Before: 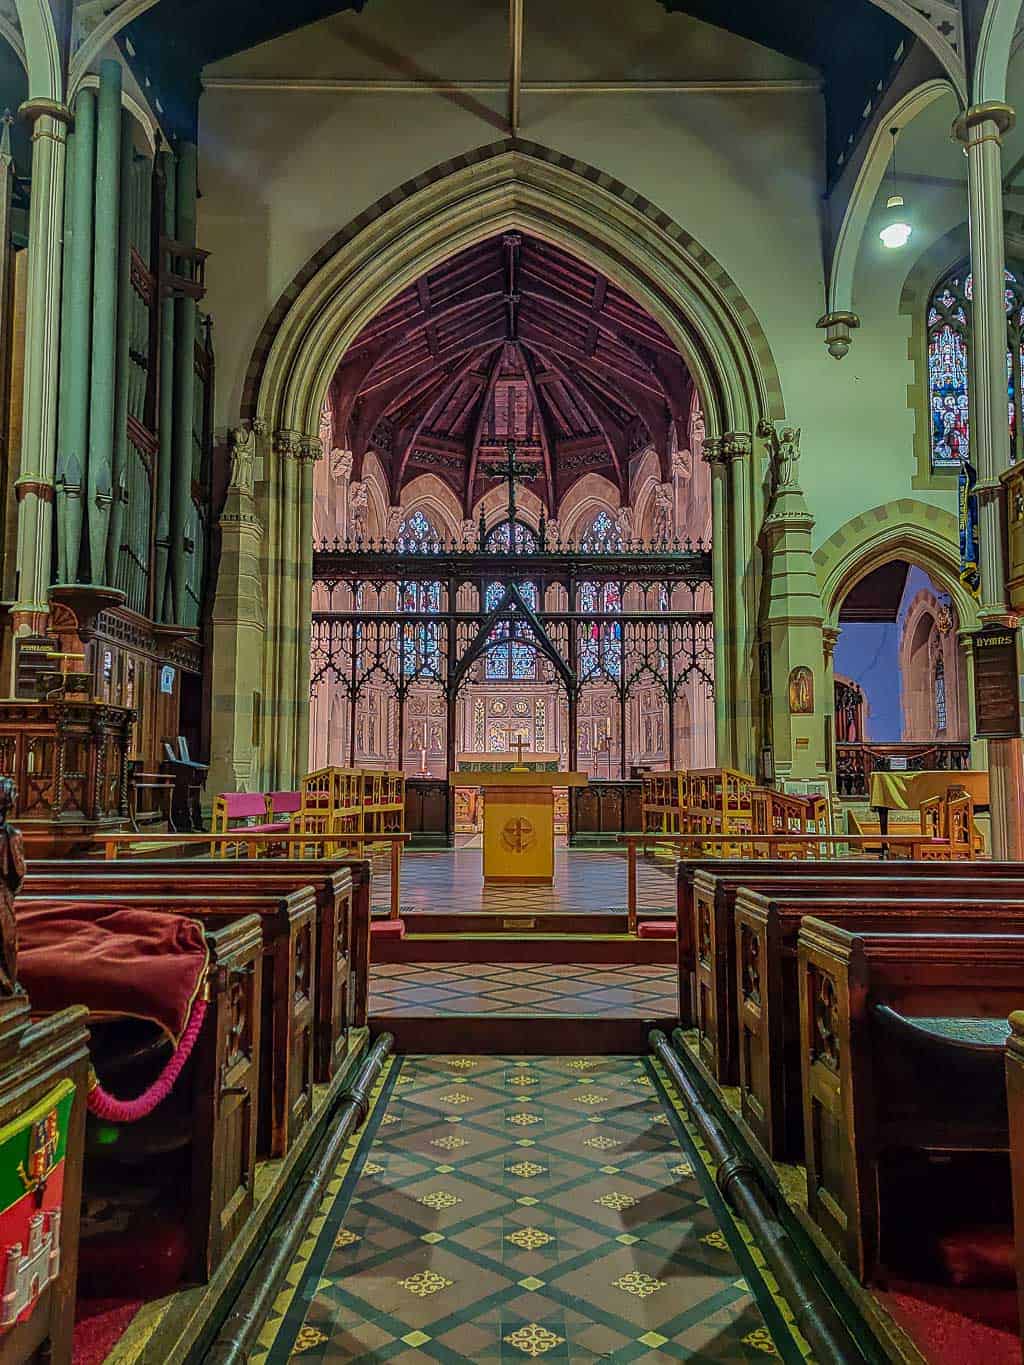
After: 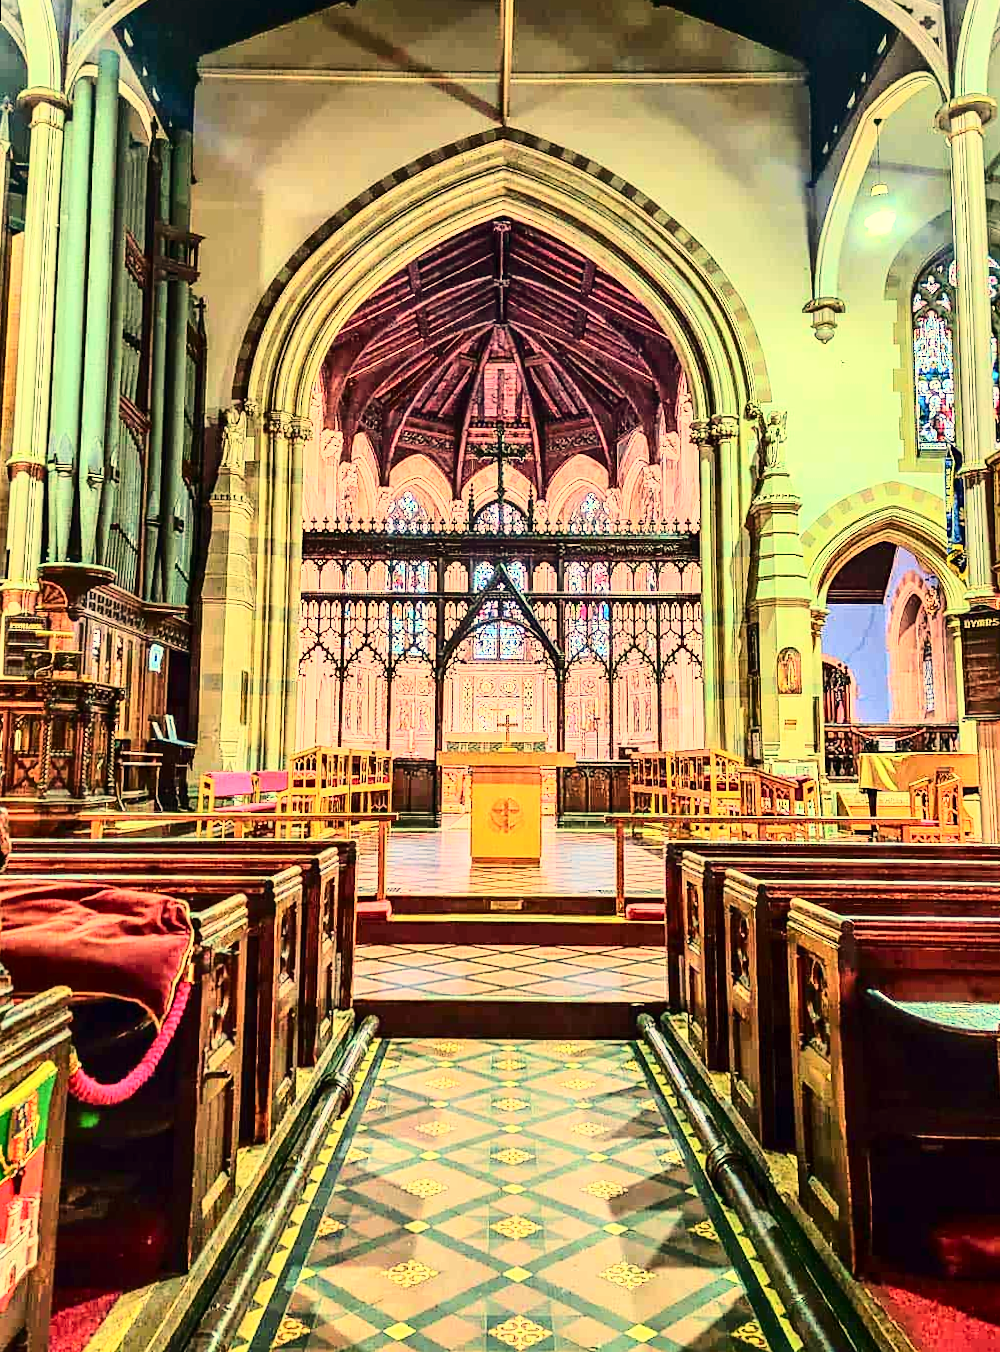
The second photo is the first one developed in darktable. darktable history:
rotate and perspective: rotation 0.226°, lens shift (vertical) -0.042, crop left 0.023, crop right 0.982, crop top 0.006, crop bottom 0.994
crop and rotate: left 0.126%
contrast brightness saturation: contrast 0.22
base curve: curves: ch0 [(0, 0) (0.028, 0.03) (0.121, 0.232) (0.46, 0.748) (0.859, 0.968) (1, 1)]
white balance: red 1.138, green 0.996, blue 0.812
exposure: black level correction 0, exposure 1 EV, compensate highlight preservation false
